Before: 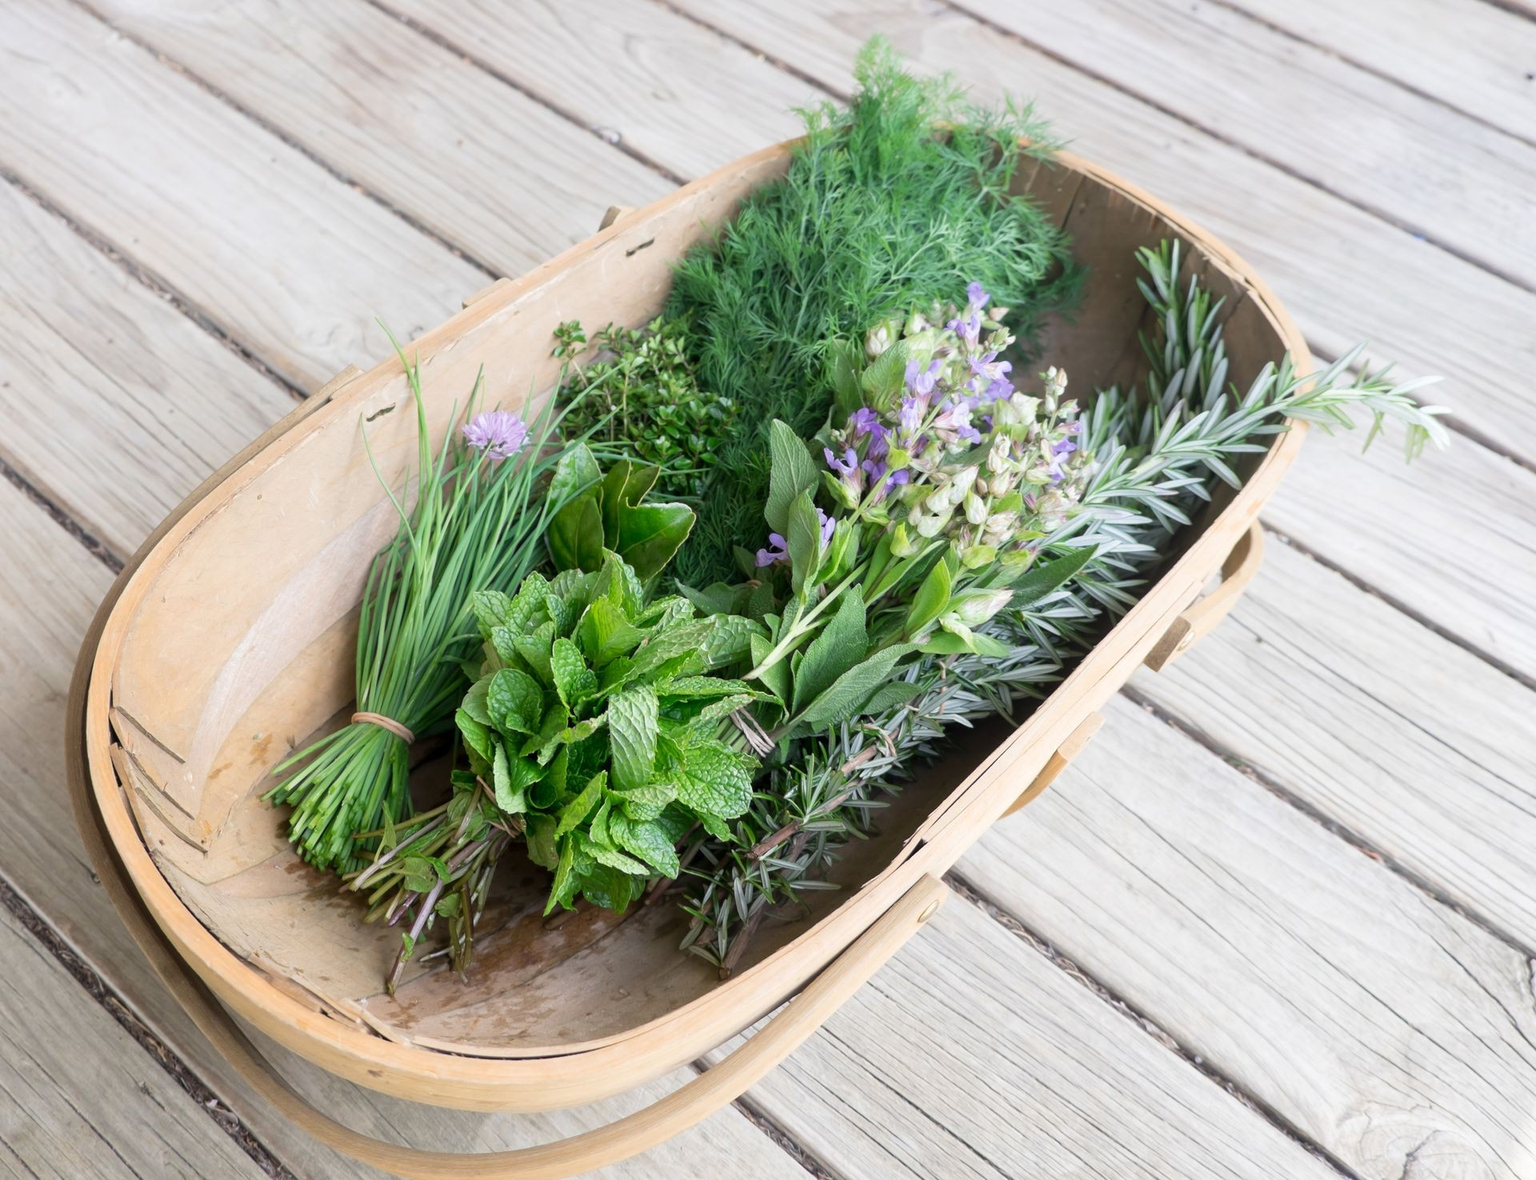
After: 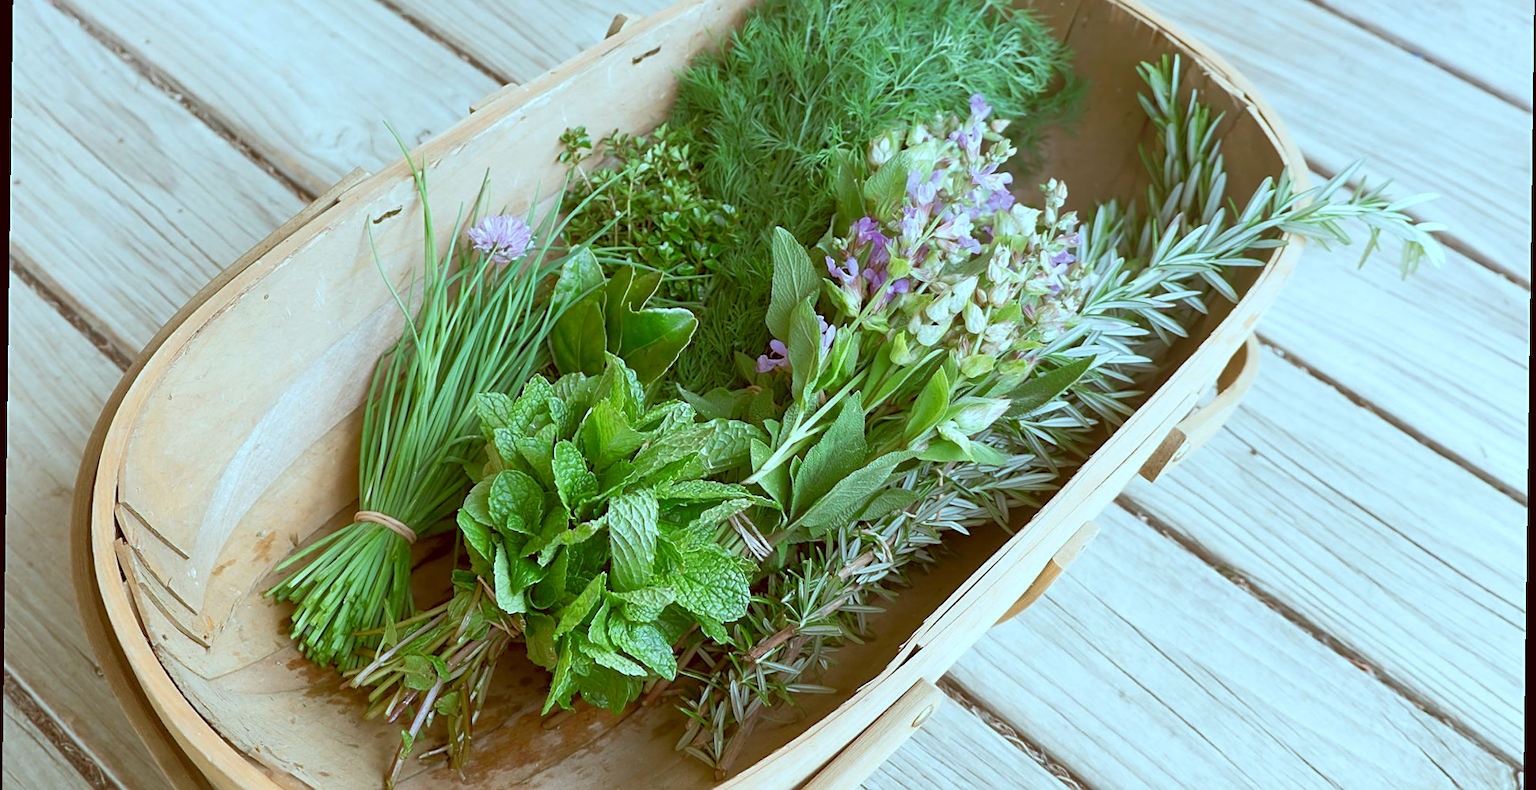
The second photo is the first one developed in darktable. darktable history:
crop: top 16.727%, bottom 16.727%
rgb curve: curves: ch0 [(0, 0) (0.072, 0.166) (0.217, 0.293) (0.414, 0.42) (1, 1)], compensate middle gray true, preserve colors basic power
sharpen: on, module defaults
color correction: highlights a* -14.62, highlights b* -16.22, shadows a* 10.12, shadows b* 29.4
shadows and highlights: radius 125.46, shadows 30.51, highlights -30.51, low approximation 0.01, soften with gaussian
rotate and perspective: rotation 0.8°, automatic cropping off
